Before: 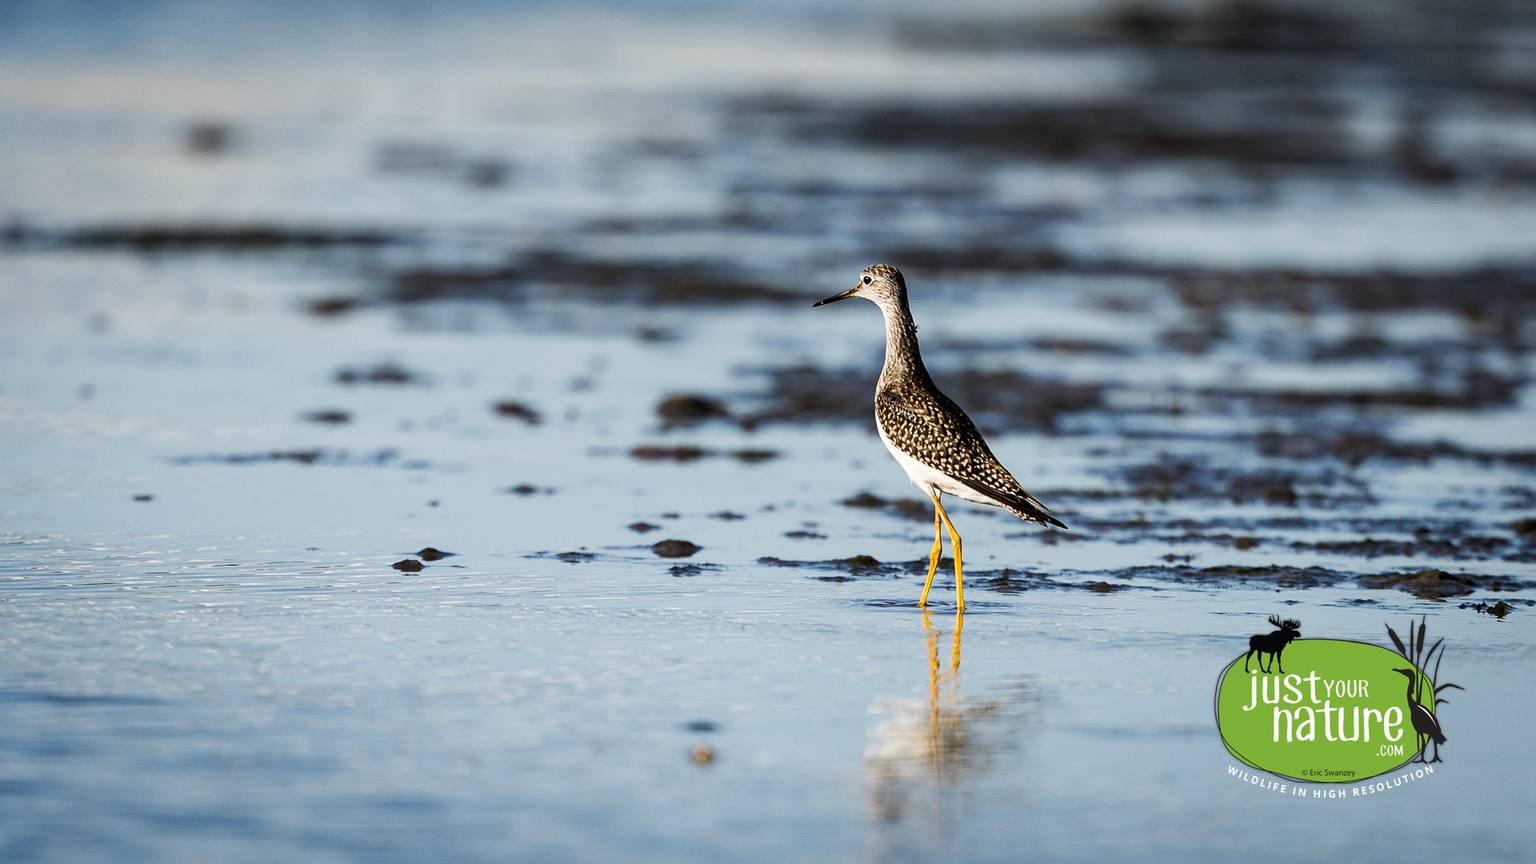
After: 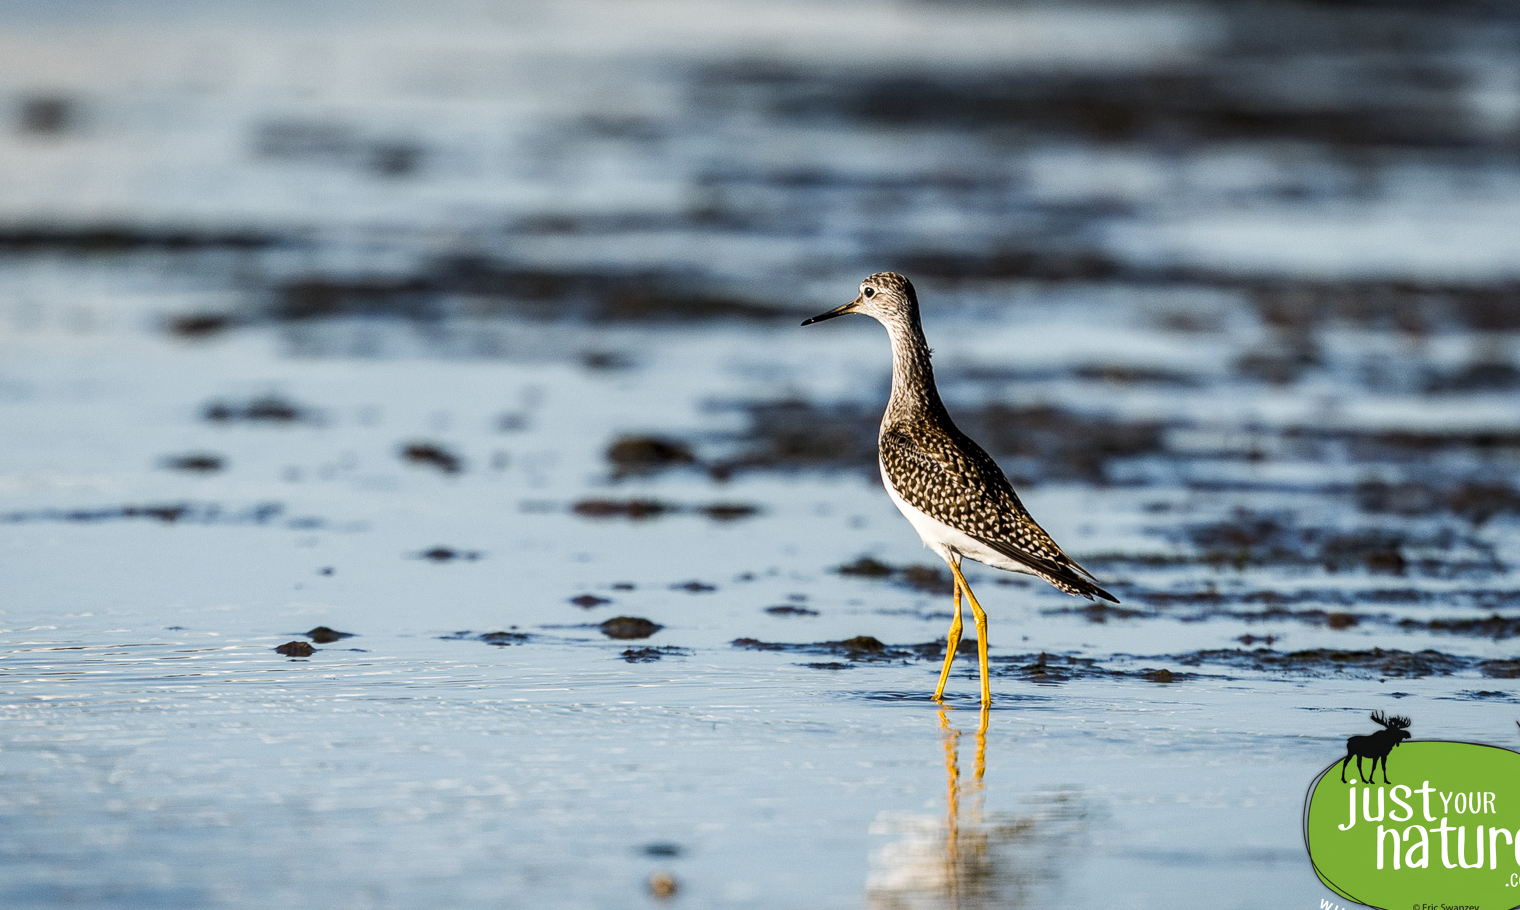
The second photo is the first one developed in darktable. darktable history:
crop: left 11.225%, top 5.381%, right 9.565%, bottom 10.314%
local contrast: on, module defaults
